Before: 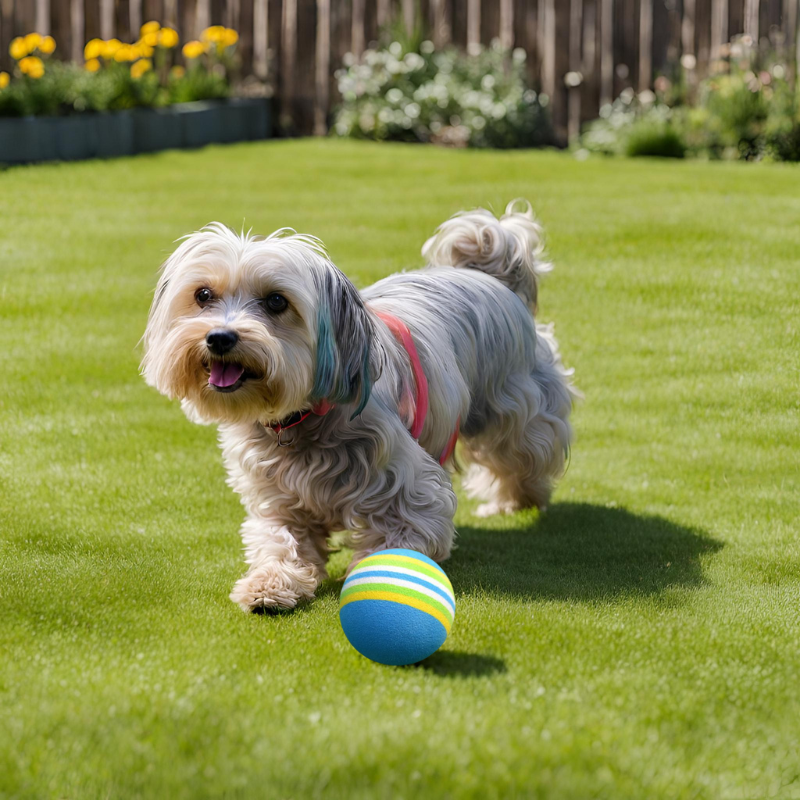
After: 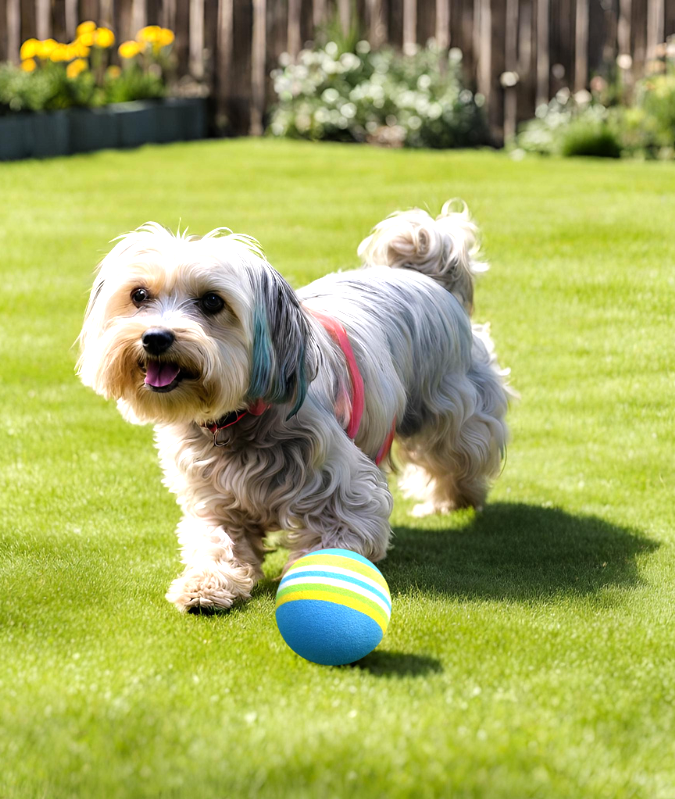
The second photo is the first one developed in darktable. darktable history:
tone equalizer: -8 EV -0.758 EV, -7 EV -0.706 EV, -6 EV -0.625 EV, -5 EV -0.381 EV, -3 EV 0.37 EV, -2 EV 0.6 EV, -1 EV 0.674 EV, +0 EV 0.752 EV
crop: left 8.078%, right 7.532%
